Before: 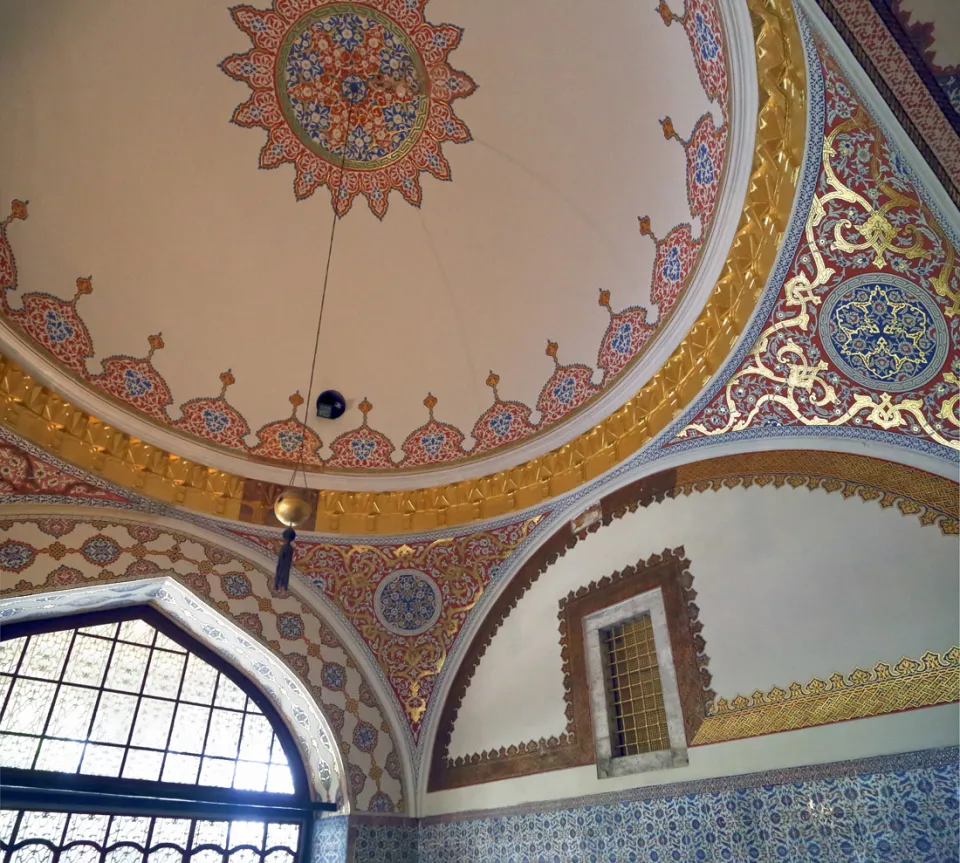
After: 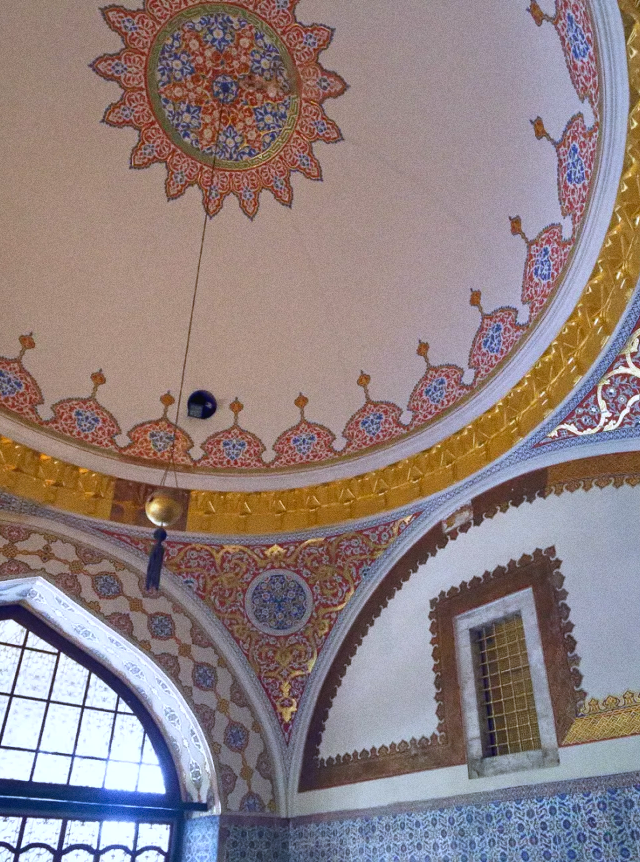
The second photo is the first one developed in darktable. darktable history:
crop and rotate: left 13.537%, right 19.796%
color balance rgb: shadows lift › chroma 2%, shadows lift › hue 50°, power › hue 60°, highlights gain › chroma 1%, highlights gain › hue 60°, global offset › luminance 0.25%, global vibrance 30%
white balance: red 0.948, green 1.02, blue 1.176
grain: coarseness 0.09 ISO
